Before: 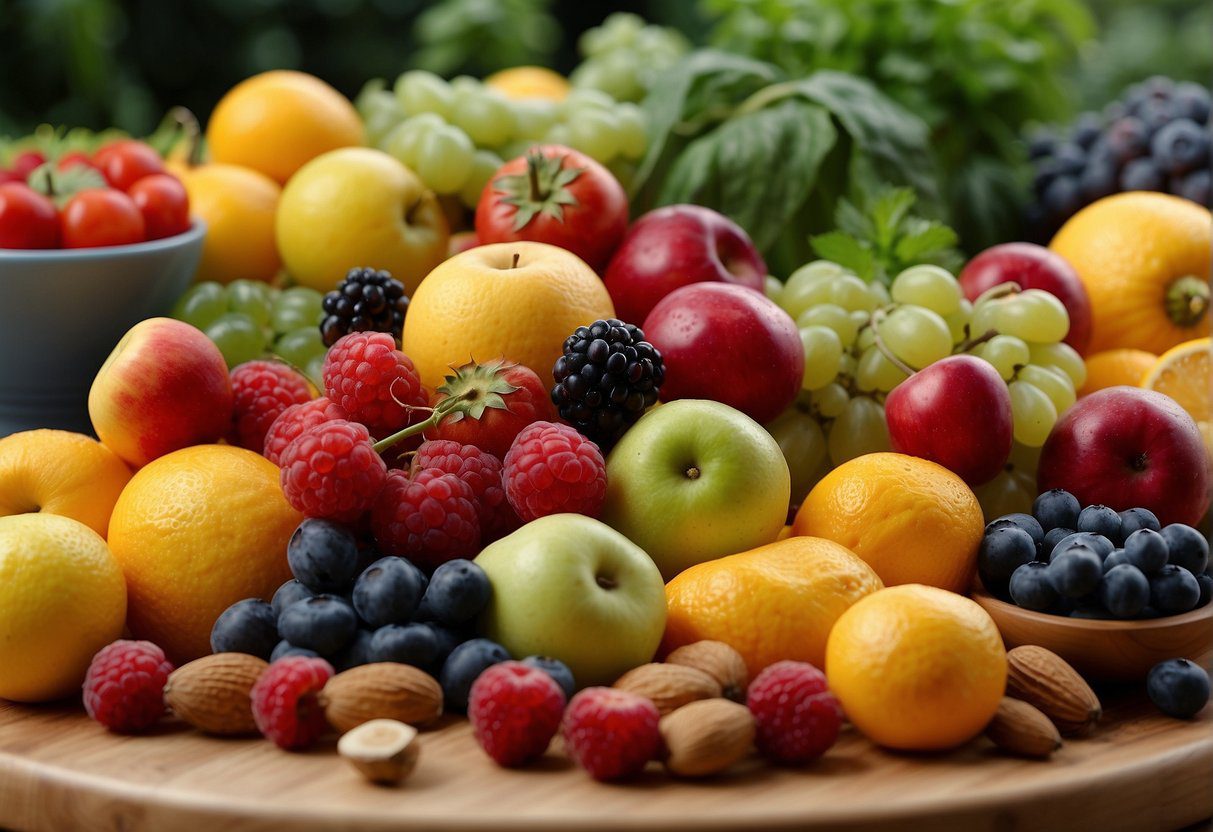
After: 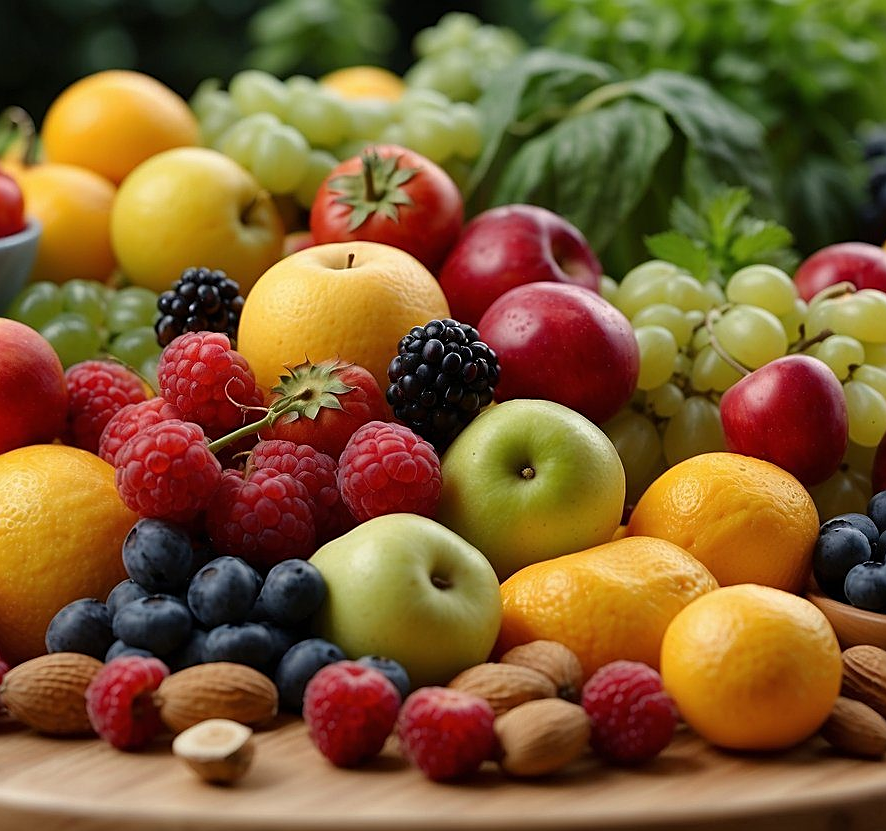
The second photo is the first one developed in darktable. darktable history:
sharpen: on, module defaults
crop: left 13.647%, right 13.293%
